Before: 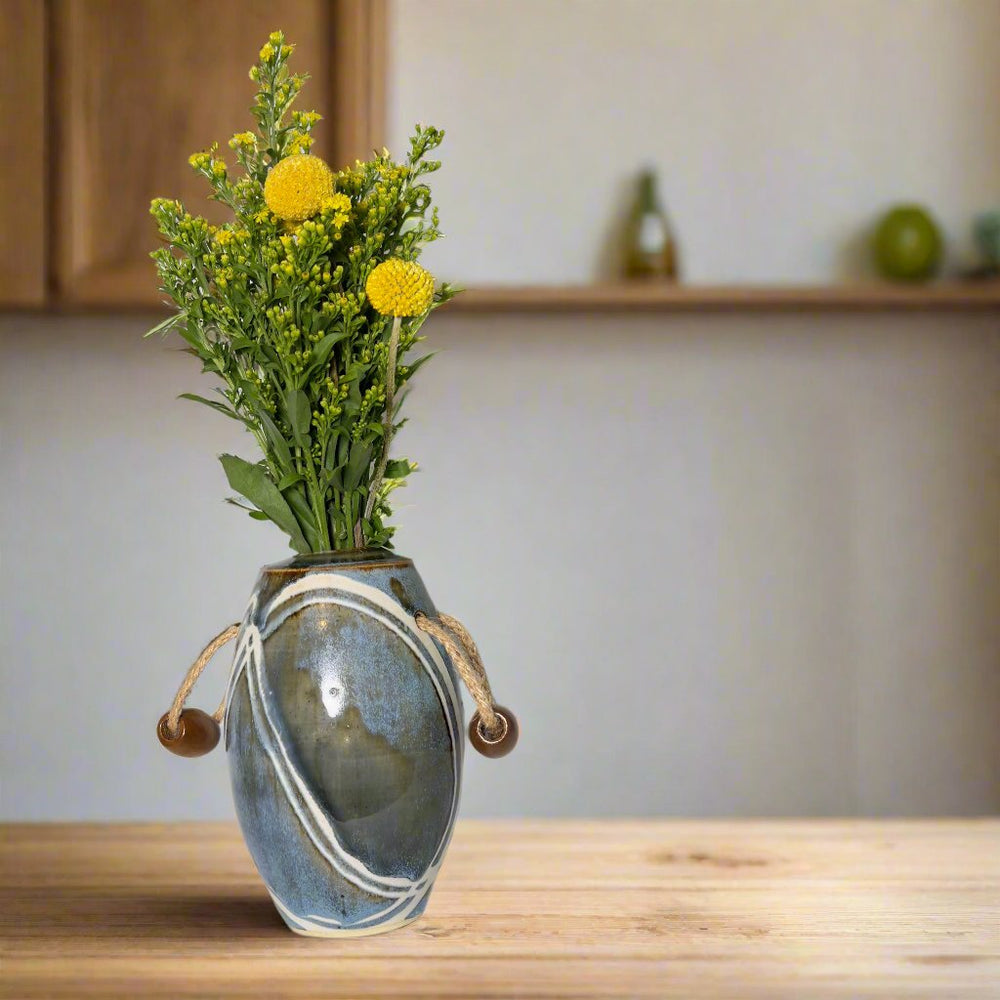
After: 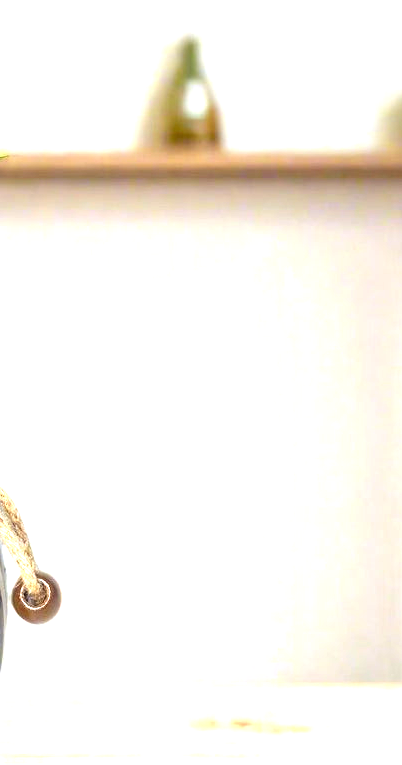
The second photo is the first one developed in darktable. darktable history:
crop: left 45.734%, top 13.463%, right 14.057%, bottom 9.944%
exposure: black level correction 0, exposure 1.601 EV, compensate highlight preservation false
